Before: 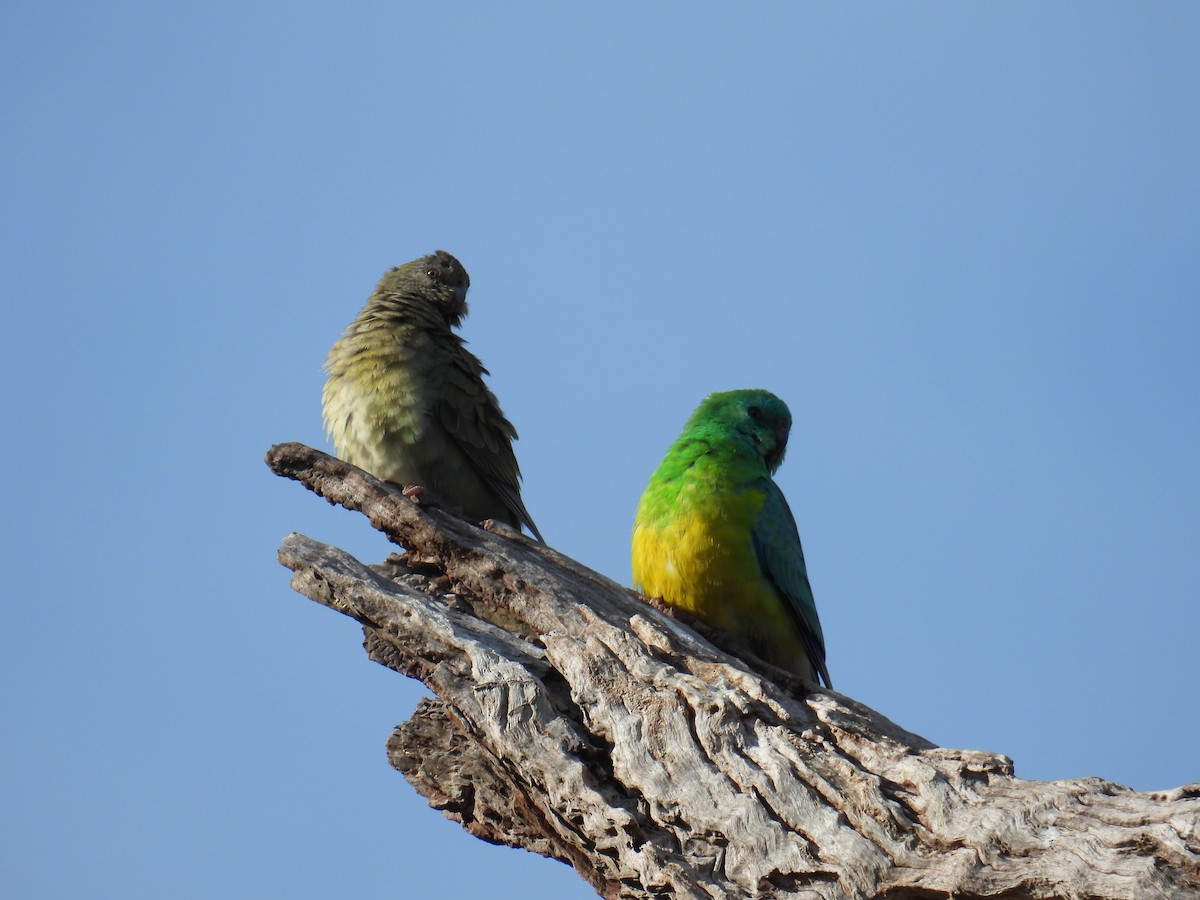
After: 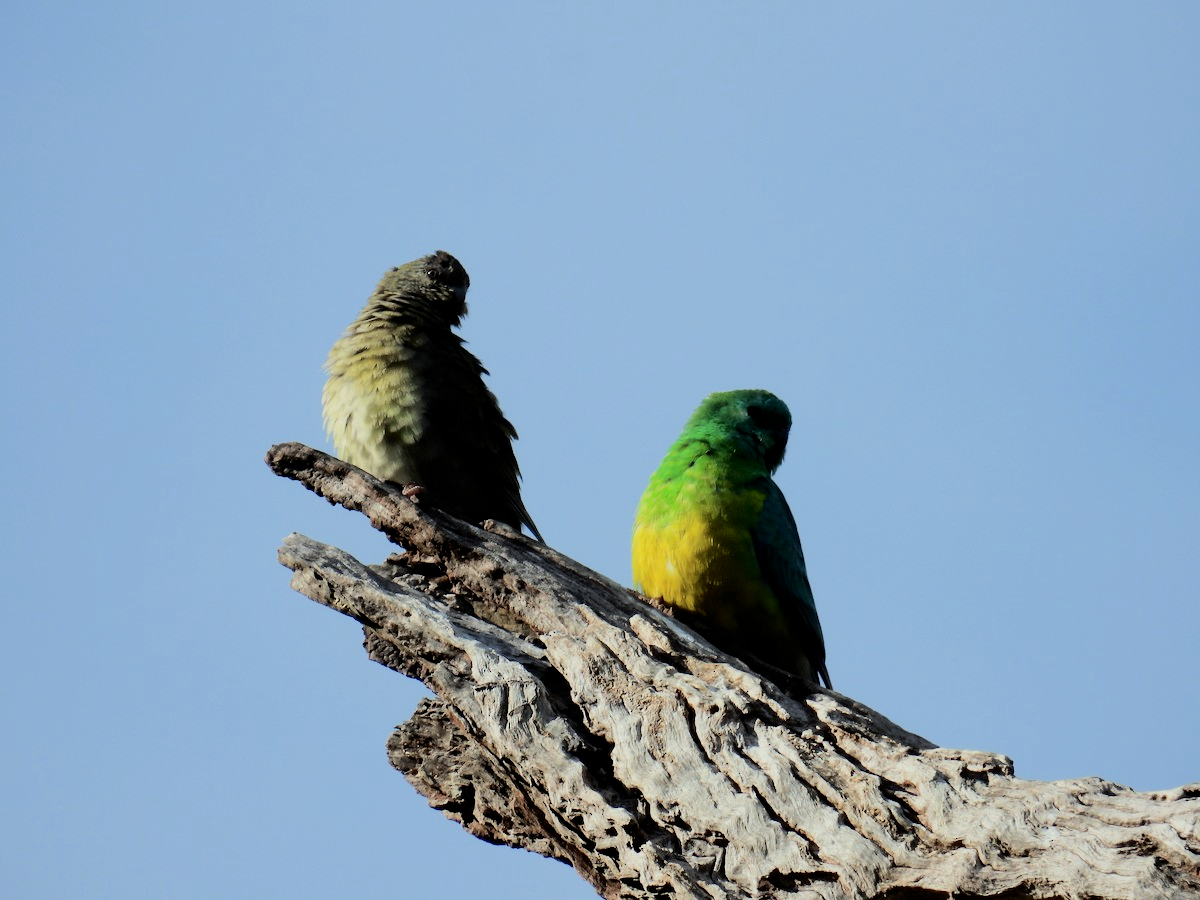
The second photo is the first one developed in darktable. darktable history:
tone curve: curves: ch0 [(0, 0) (0.003, 0.001) (0.011, 0.004) (0.025, 0.013) (0.044, 0.022) (0.069, 0.035) (0.1, 0.053) (0.136, 0.088) (0.177, 0.149) (0.224, 0.213) (0.277, 0.293) (0.335, 0.381) (0.399, 0.463) (0.468, 0.546) (0.543, 0.616) (0.623, 0.693) (0.709, 0.766) (0.801, 0.843) (0.898, 0.921) (1, 1)], color space Lab, independent channels, preserve colors none
filmic rgb: black relative exposure -5.13 EV, white relative exposure 3.98 EV, hardness 2.88, contrast 1.199
color correction: highlights a* -2.57, highlights b* 2.43
shadows and highlights: shadows 42.81, highlights 7.07
color balance rgb: perceptual saturation grading › global saturation 0.498%
